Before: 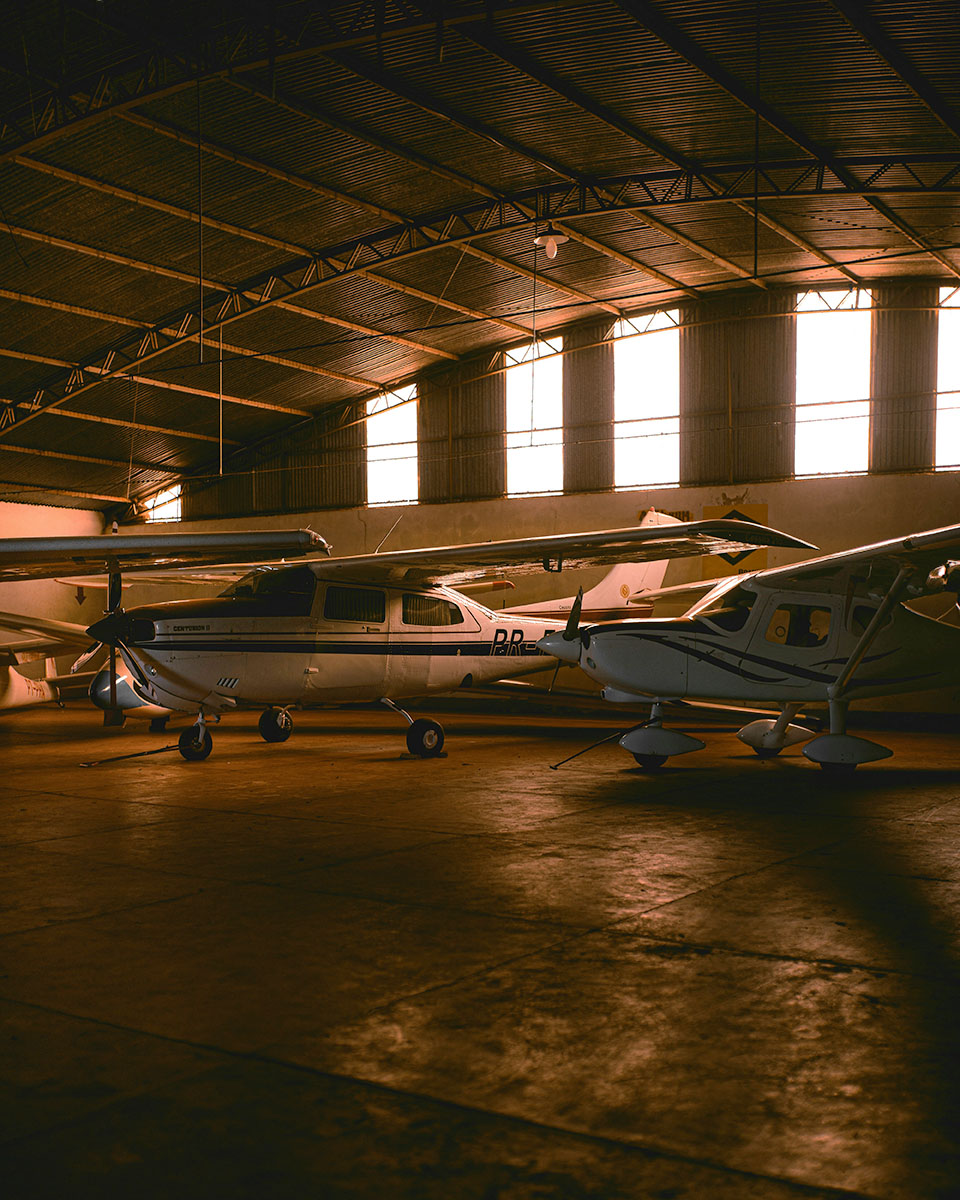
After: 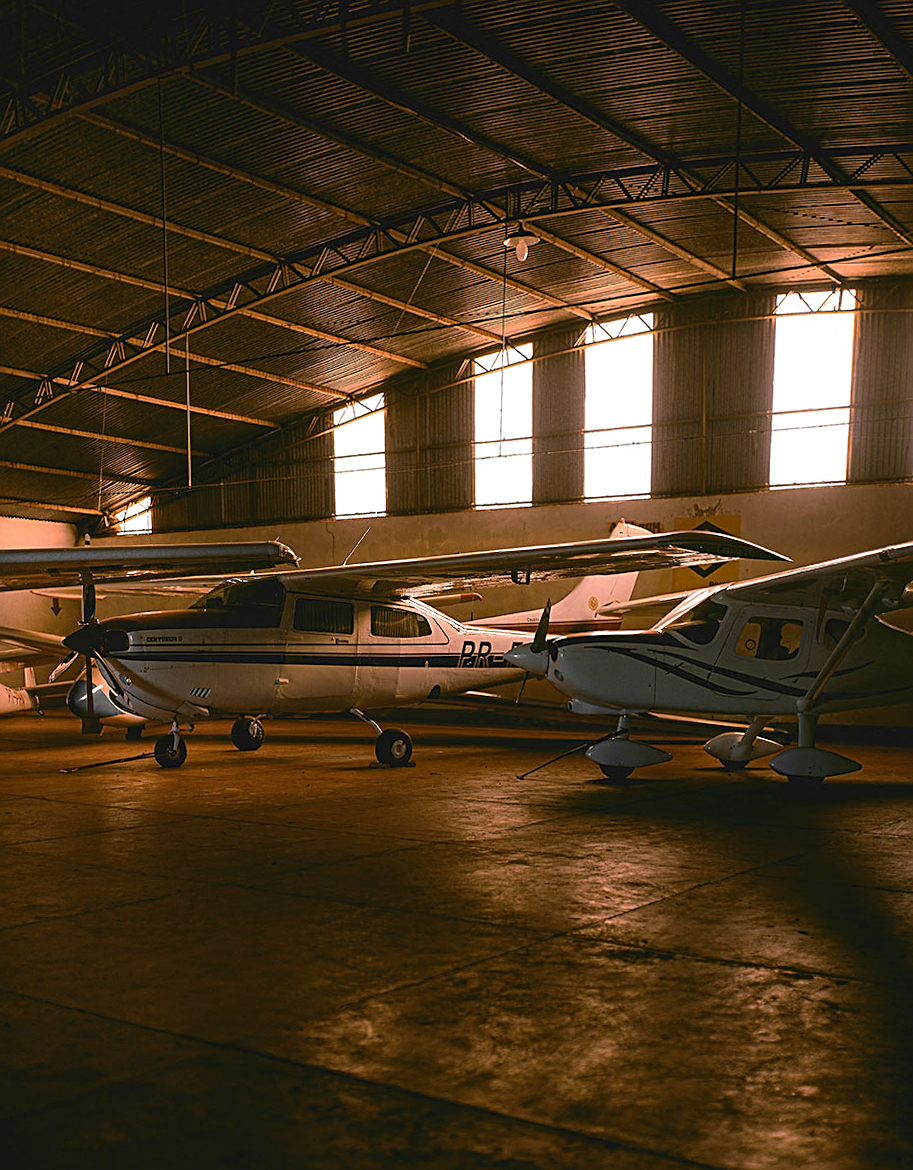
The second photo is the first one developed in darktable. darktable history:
sharpen: on, module defaults
tone equalizer: on, module defaults
rotate and perspective: rotation 0.074°, lens shift (vertical) 0.096, lens shift (horizontal) -0.041, crop left 0.043, crop right 0.952, crop top 0.024, crop bottom 0.979
